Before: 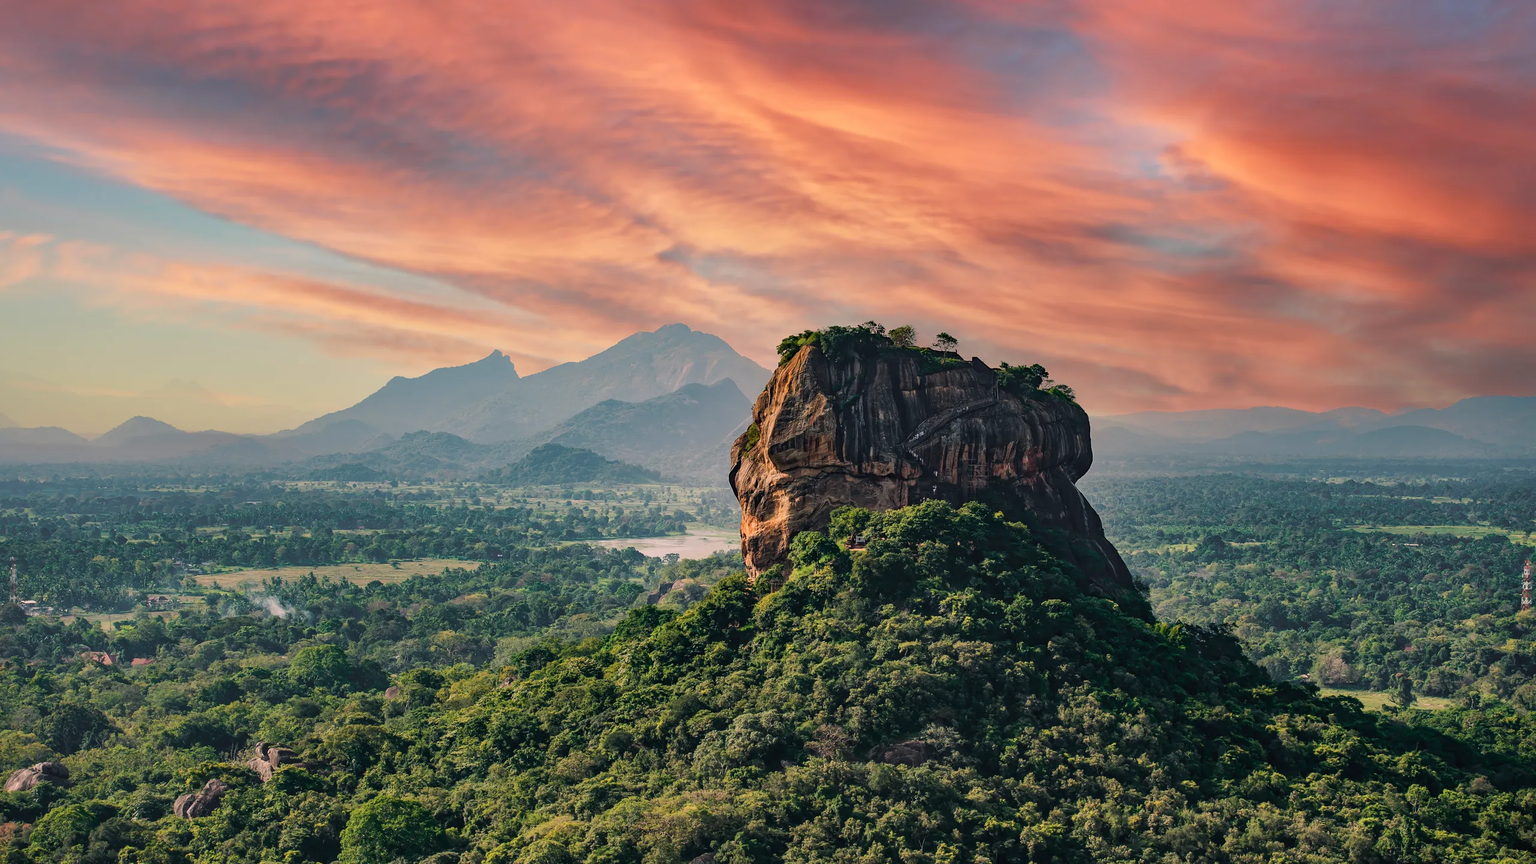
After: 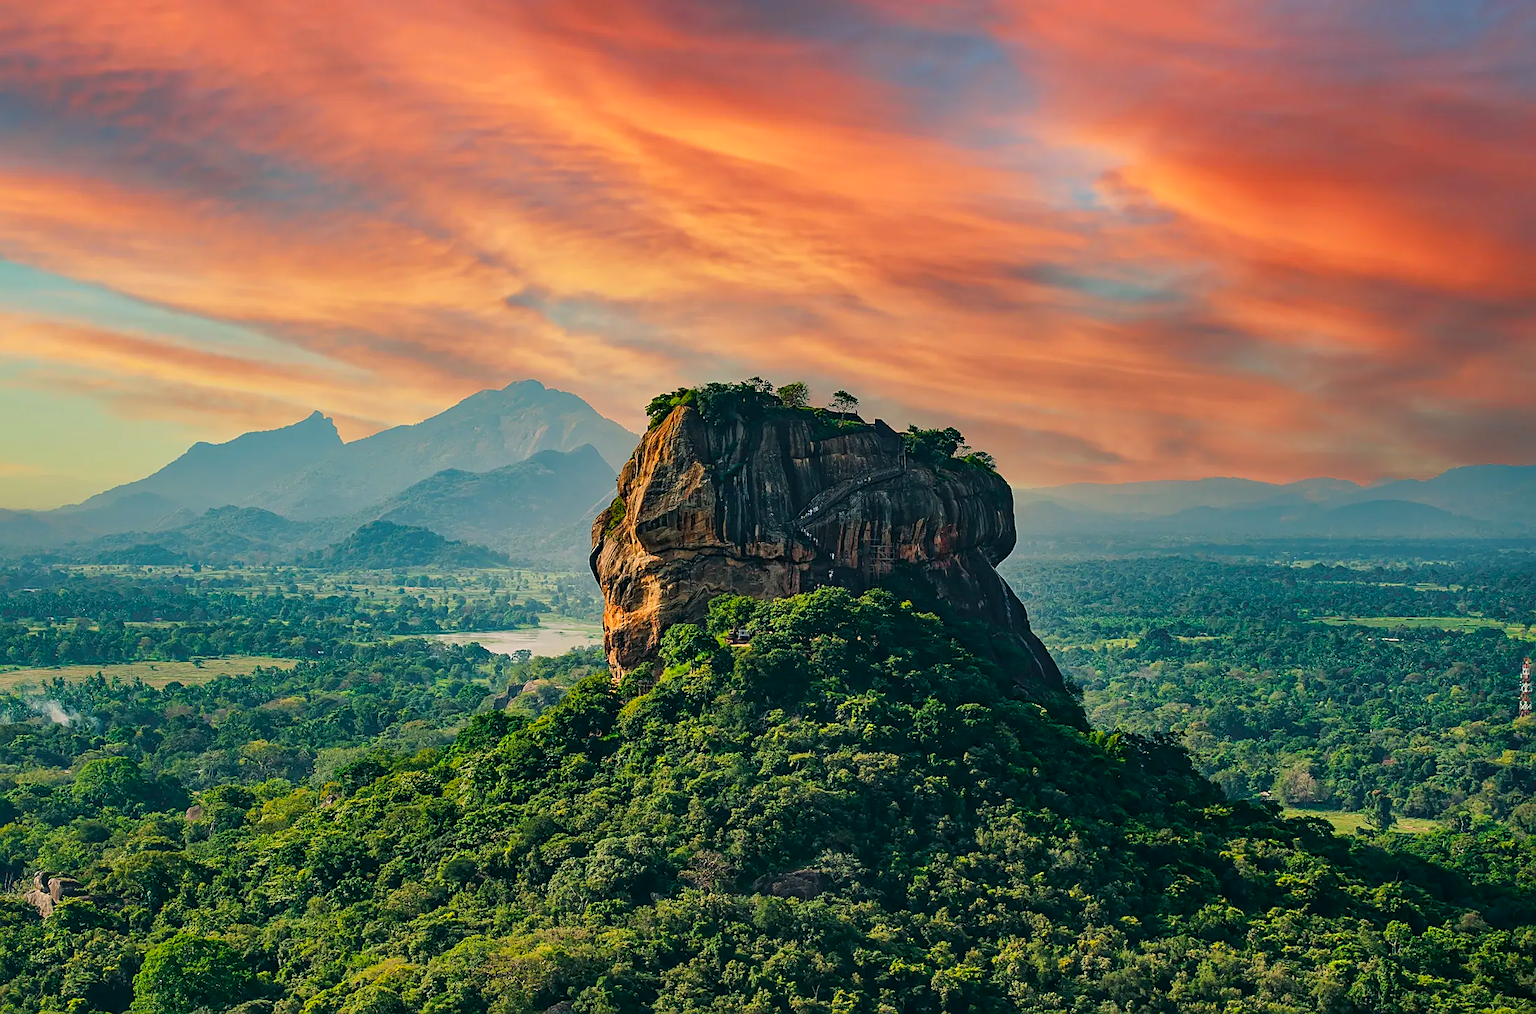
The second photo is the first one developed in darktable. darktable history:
color correction: highlights a* -7.32, highlights b* 0.906, shadows a* -3.2, saturation 1.39
sharpen: on, module defaults
crop and rotate: left 14.789%
